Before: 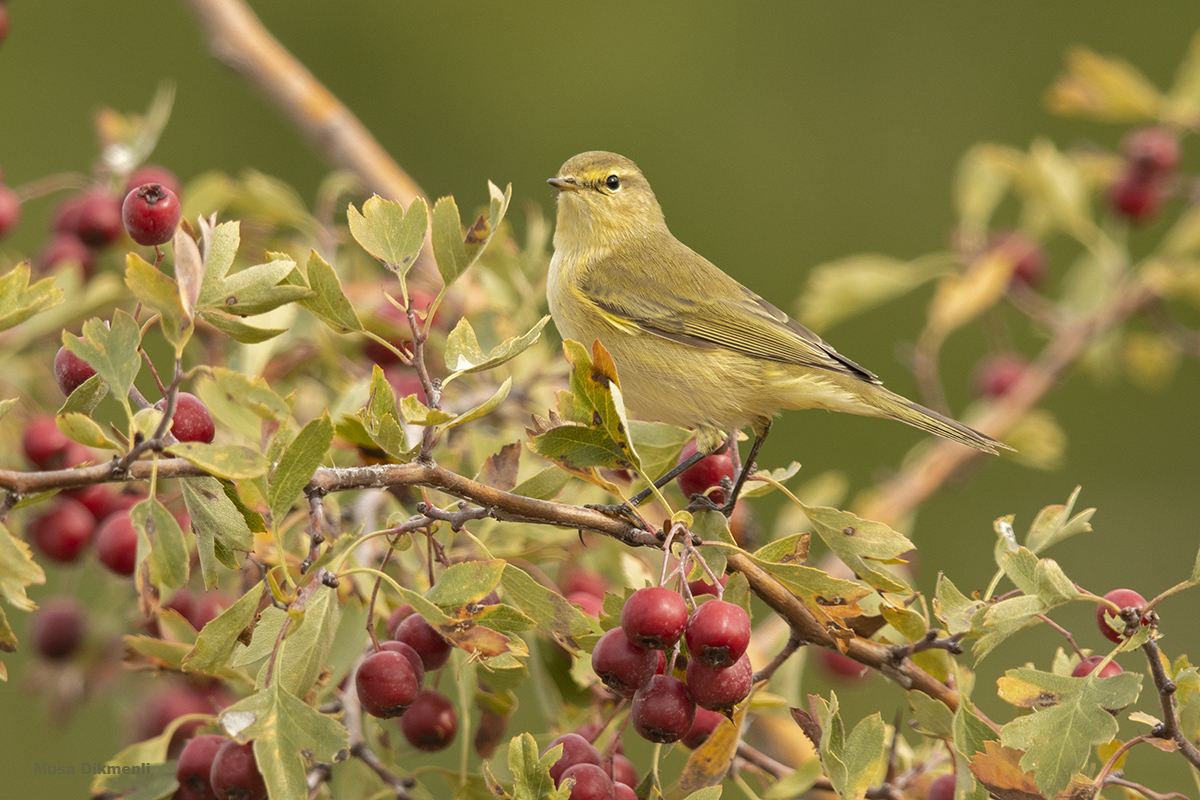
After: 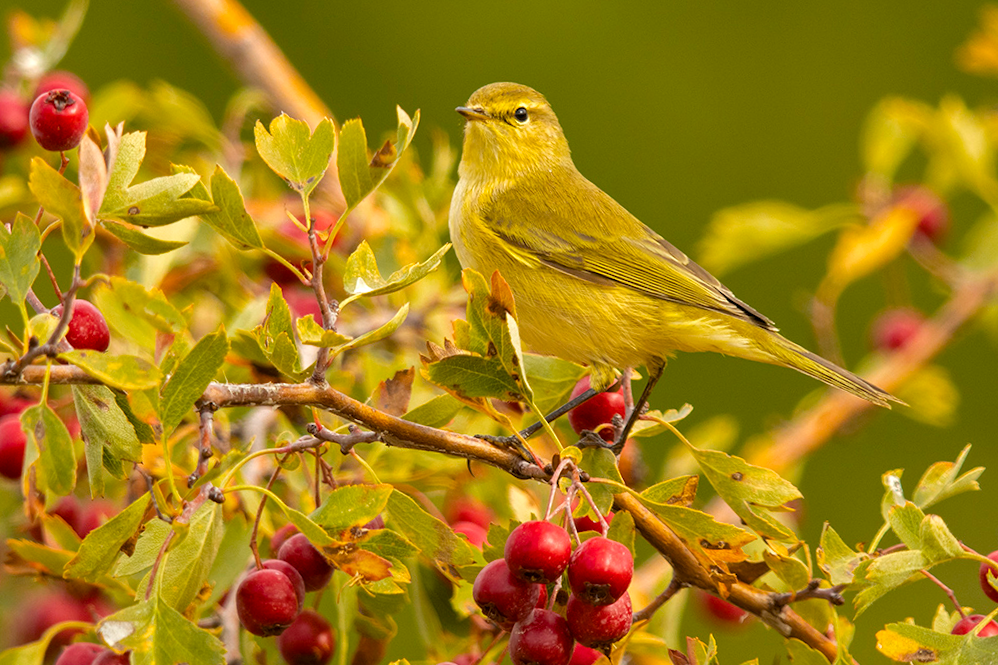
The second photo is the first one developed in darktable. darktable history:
tone equalizer: on, module defaults
color balance rgb: linear chroma grading › global chroma 15%, perceptual saturation grading › global saturation 30%
crop and rotate: angle -3.27°, left 5.211%, top 5.211%, right 4.607%, bottom 4.607%
local contrast: highlights 100%, shadows 100%, detail 120%, midtone range 0.2
